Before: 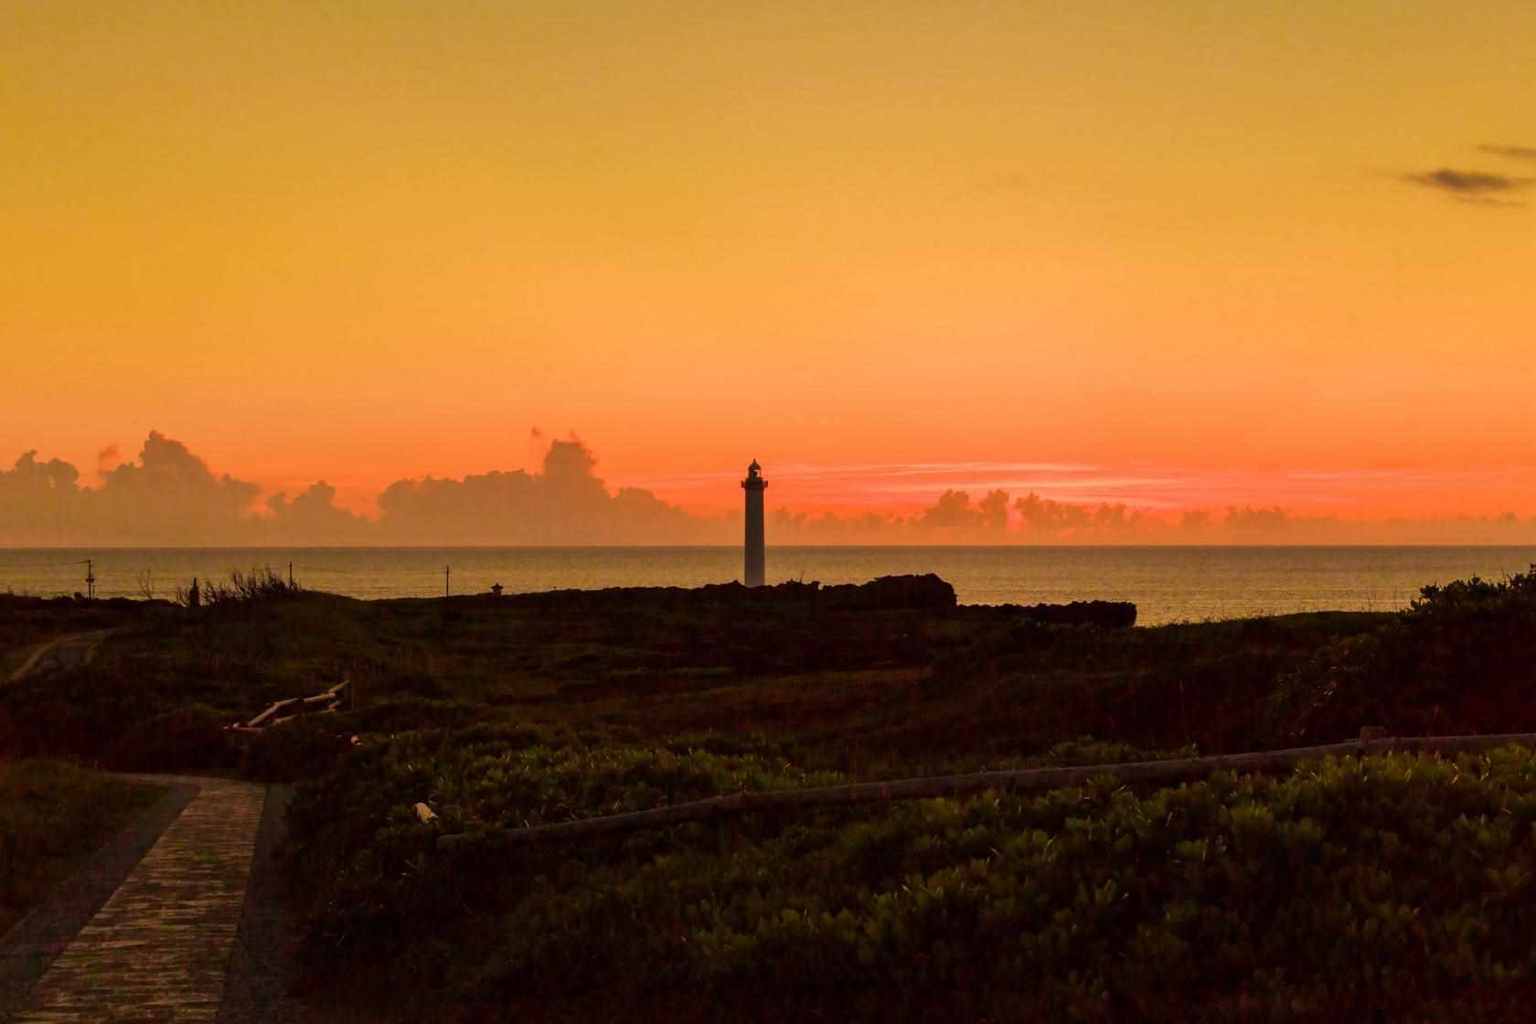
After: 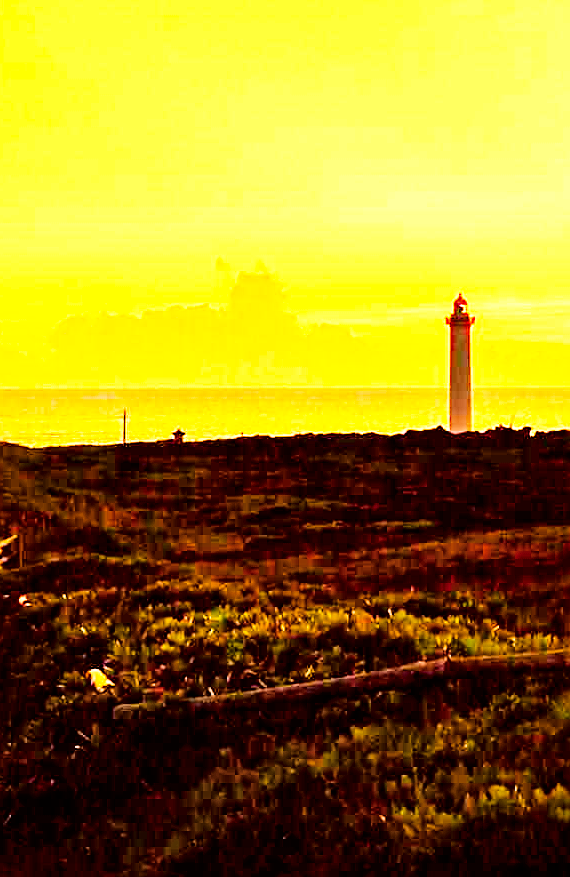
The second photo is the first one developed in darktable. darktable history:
exposure: black level correction 0.001, exposure 1.854 EV, compensate exposure bias true, compensate highlight preservation false
crop and rotate: left 21.779%, top 18.666%, right 44.272%, bottom 2.995%
sharpen: on, module defaults
tone curve: curves: ch0 [(0, 0) (0.004, 0.001) (0.133, 0.112) (0.325, 0.362) (0.832, 0.893) (1, 1)], color space Lab, independent channels, preserve colors none
color balance rgb: highlights gain › chroma 1.515%, highlights gain › hue 312.24°, perceptual saturation grading › global saturation 30.833%, global vibrance 20%
local contrast: mode bilateral grid, contrast 26, coarseness 60, detail 151%, midtone range 0.2
base curve: curves: ch0 [(0, 0) (0.007, 0.004) (0.027, 0.03) (0.046, 0.07) (0.207, 0.54) (0.442, 0.872) (0.673, 0.972) (1, 1)], preserve colors none
